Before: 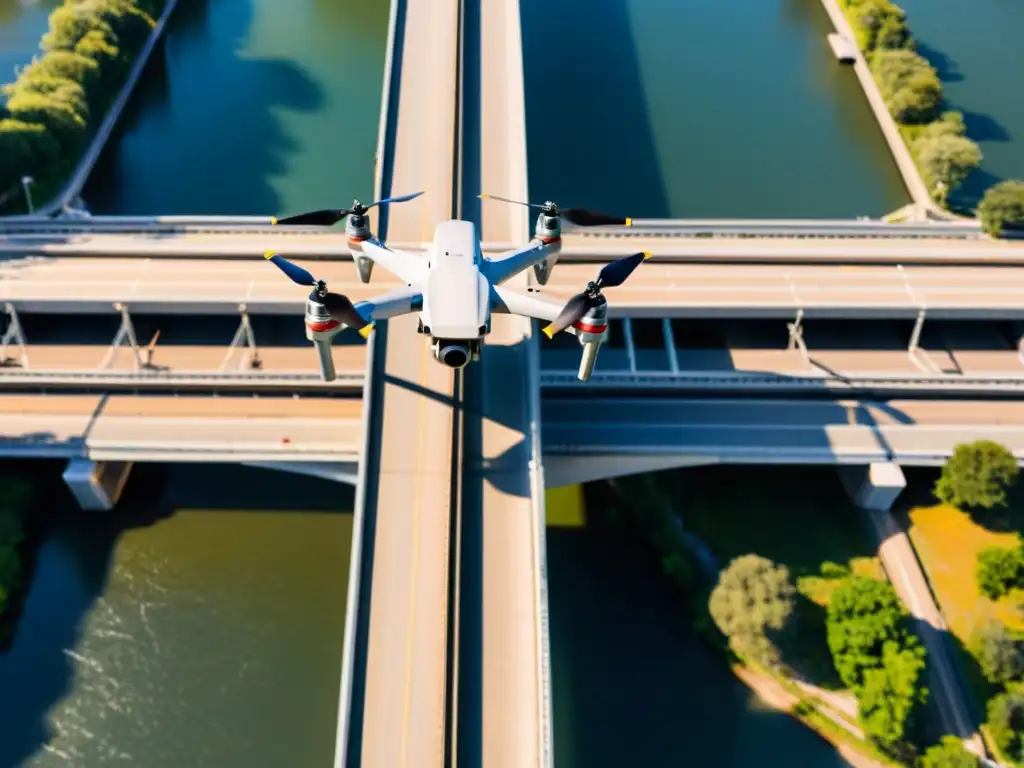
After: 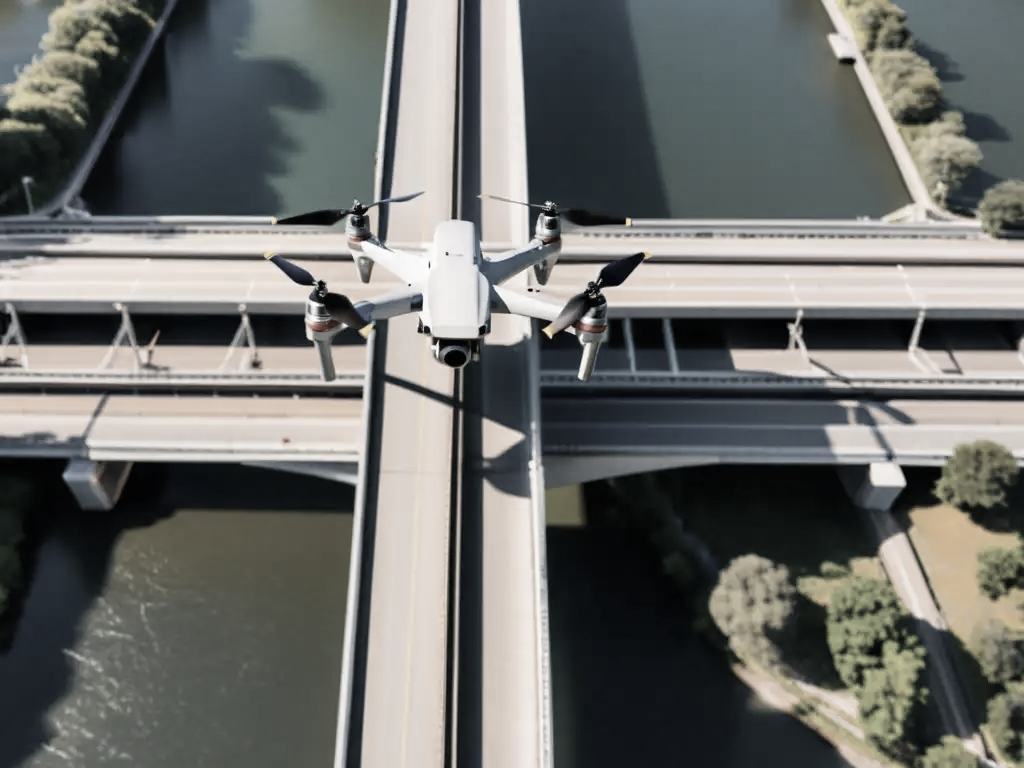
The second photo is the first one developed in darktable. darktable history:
color correction: highlights b* -0.051, saturation 0.262
